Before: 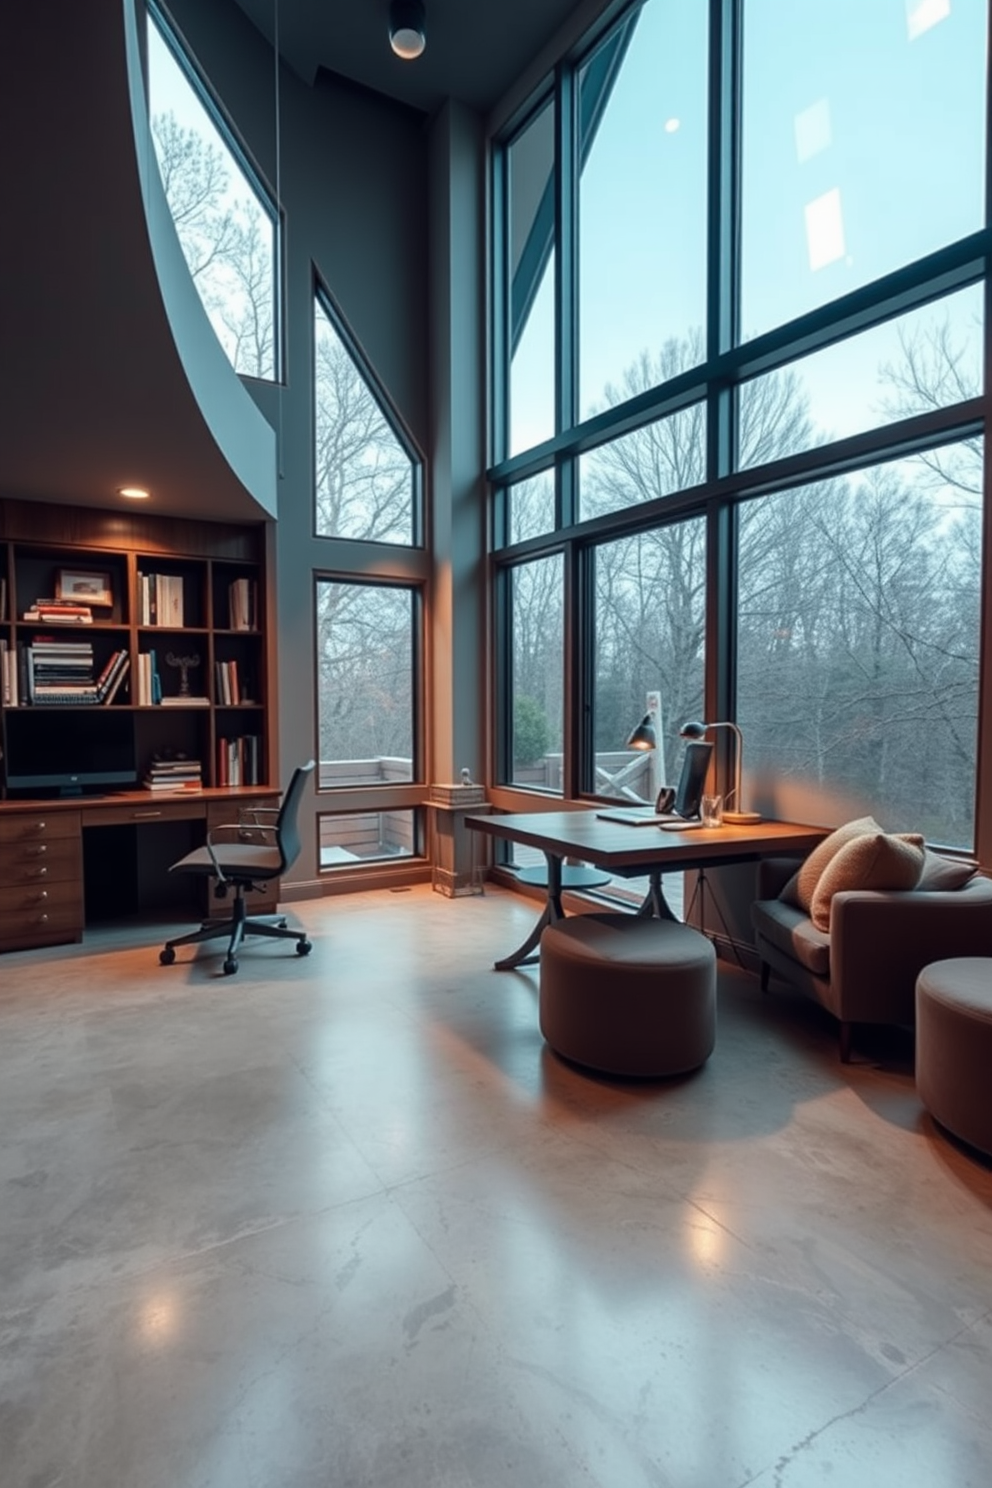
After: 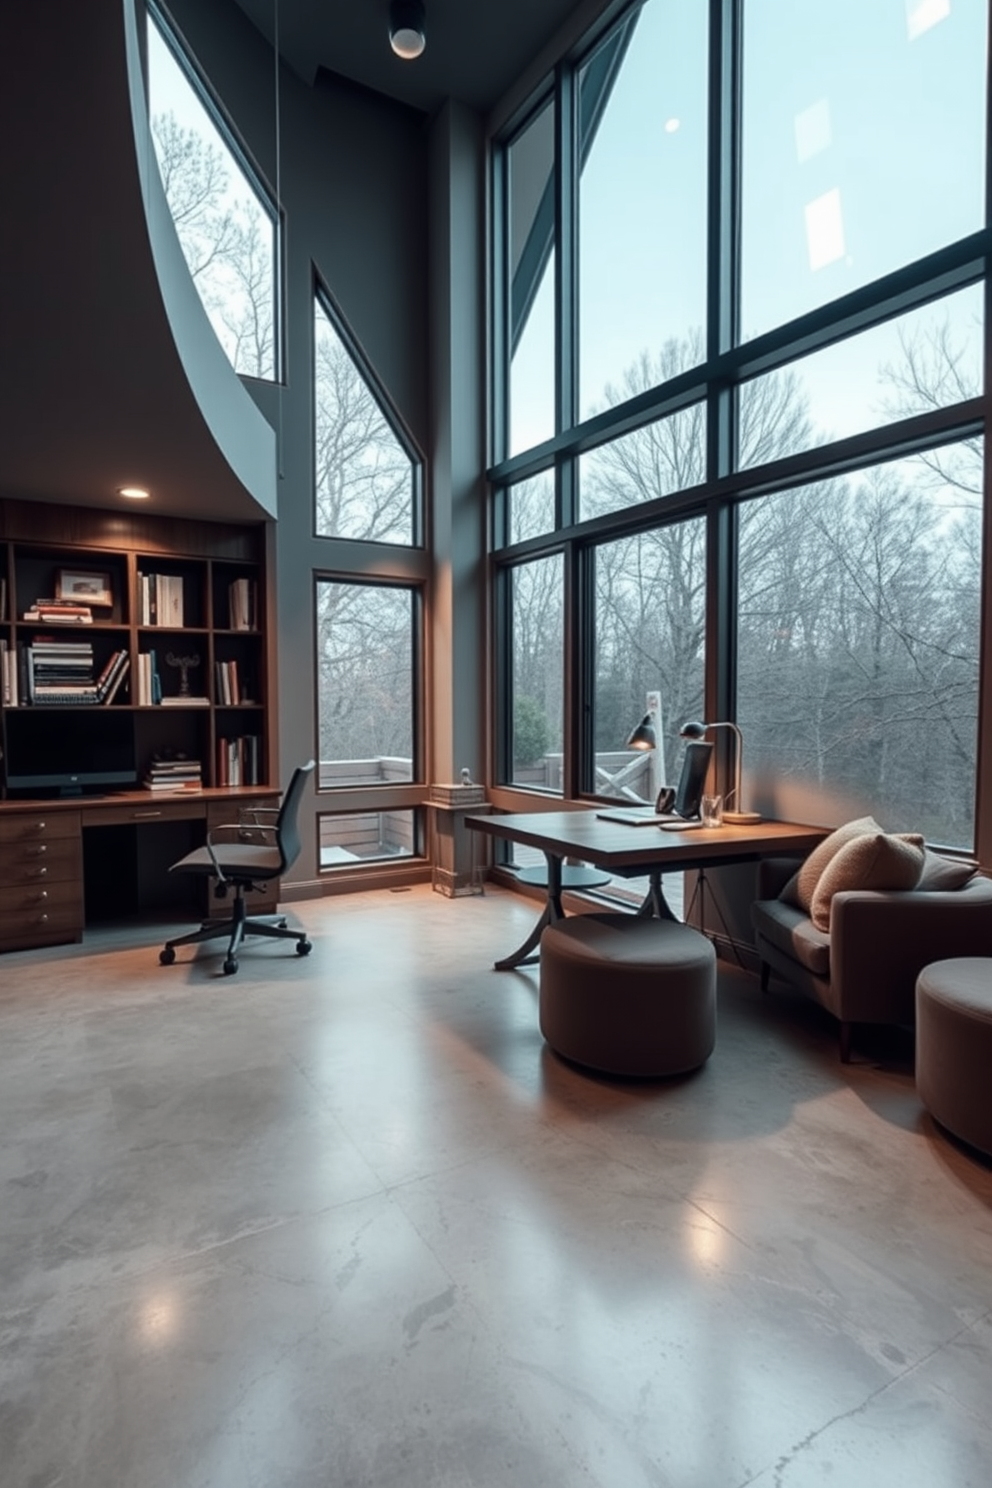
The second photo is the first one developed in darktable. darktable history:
contrast brightness saturation: contrast 0.099, saturation -0.296
